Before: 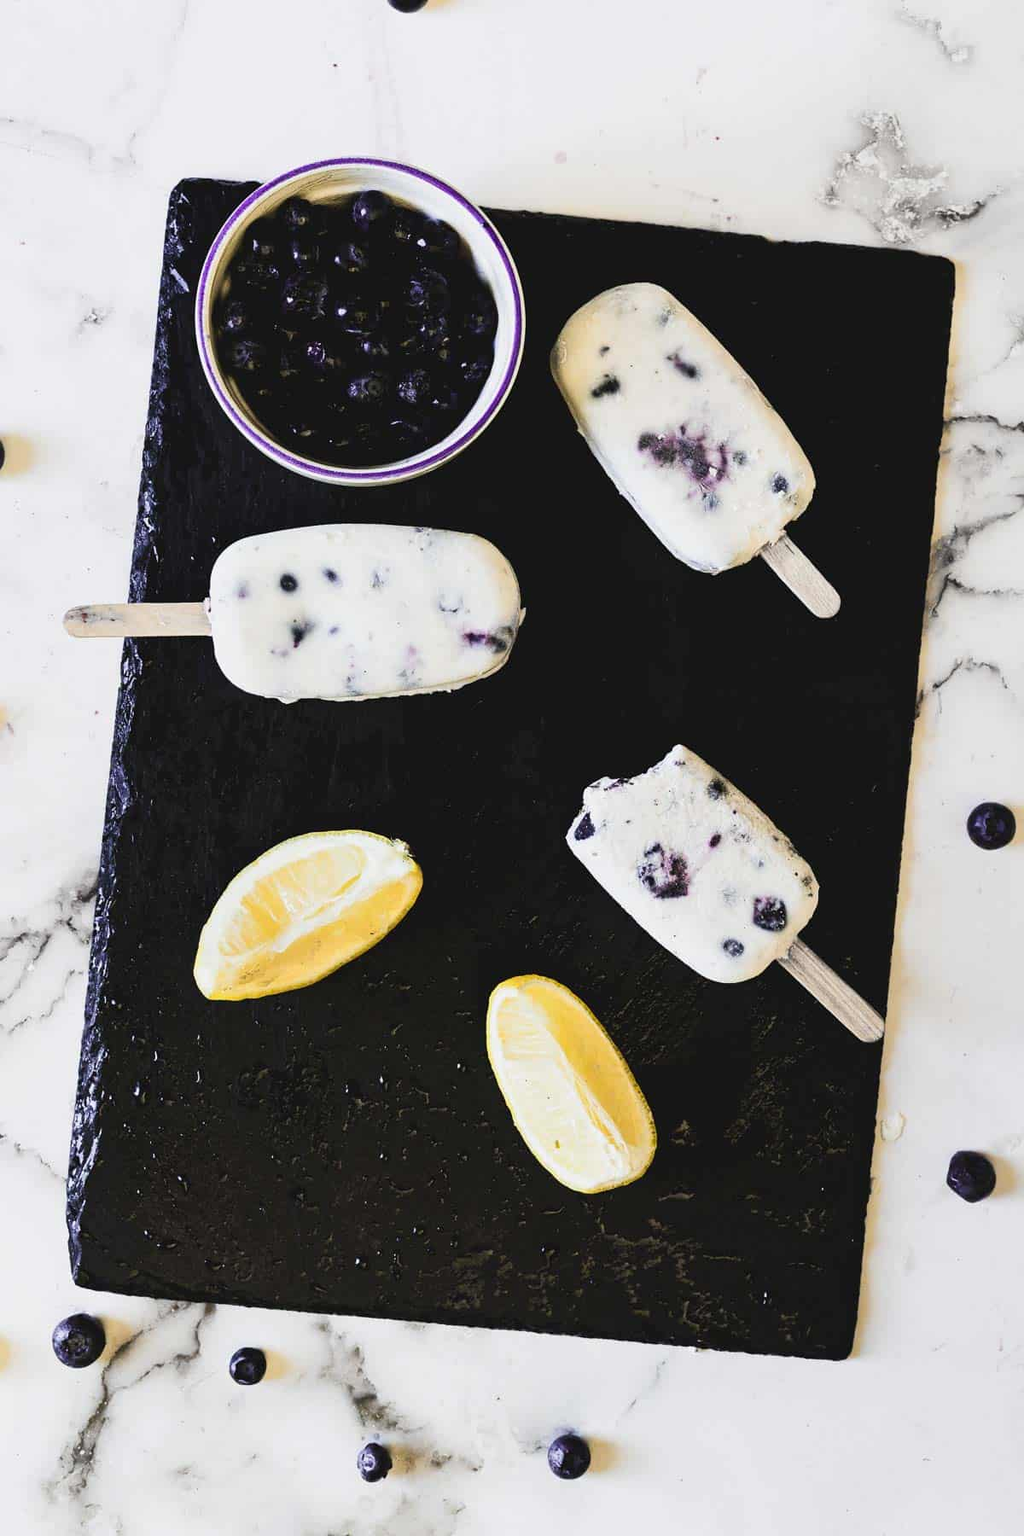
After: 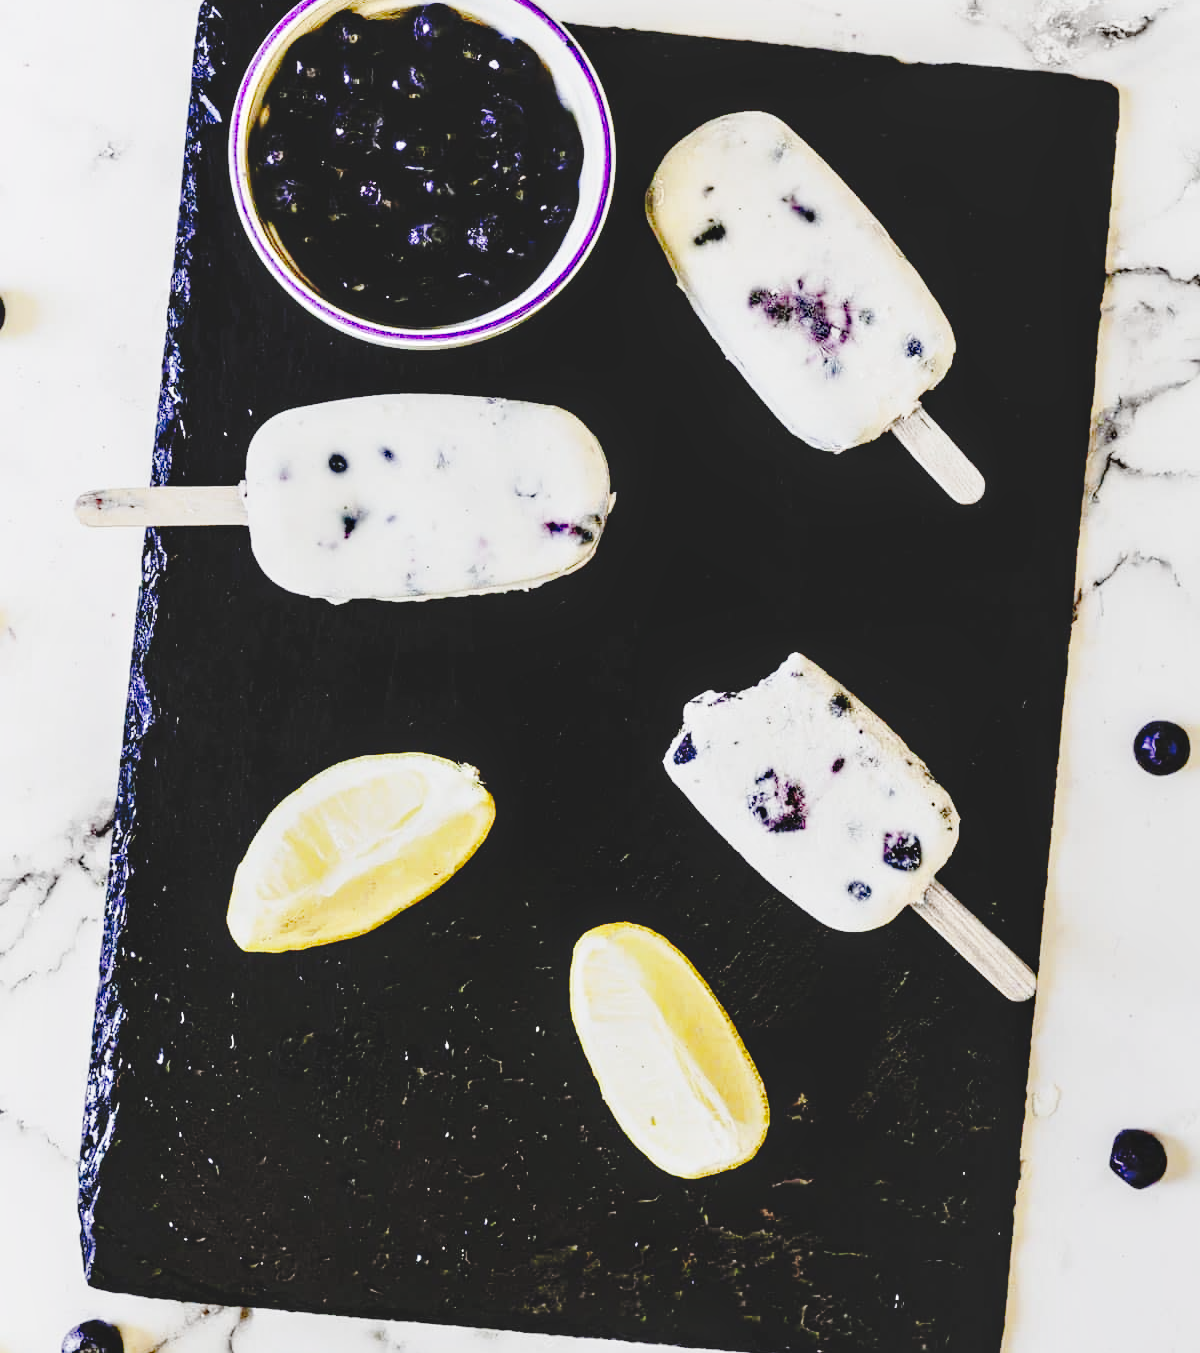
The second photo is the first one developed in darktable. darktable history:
local contrast: detail 130%
base curve: curves: ch0 [(0, 0) (0.04, 0.03) (0.133, 0.232) (0.448, 0.748) (0.843, 0.968) (1, 1)], preserve colors none
crop and rotate: top 12.253%, bottom 12.554%
tone curve: curves: ch0 [(0, 0) (0.003, 0.064) (0.011, 0.065) (0.025, 0.061) (0.044, 0.068) (0.069, 0.083) (0.1, 0.102) (0.136, 0.126) (0.177, 0.172) (0.224, 0.225) (0.277, 0.306) (0.335, 0.397) (0.399, 0.483) (0.468, 0.56) (0.543, 0.634) (0.623, 0.708) (0.709, 0.77) (0.801, 0.832) (0.898, 0.899) (1, 1)], preserve colors none
sharpen: radius 2.889, amount 0.86, threshold 47.373
